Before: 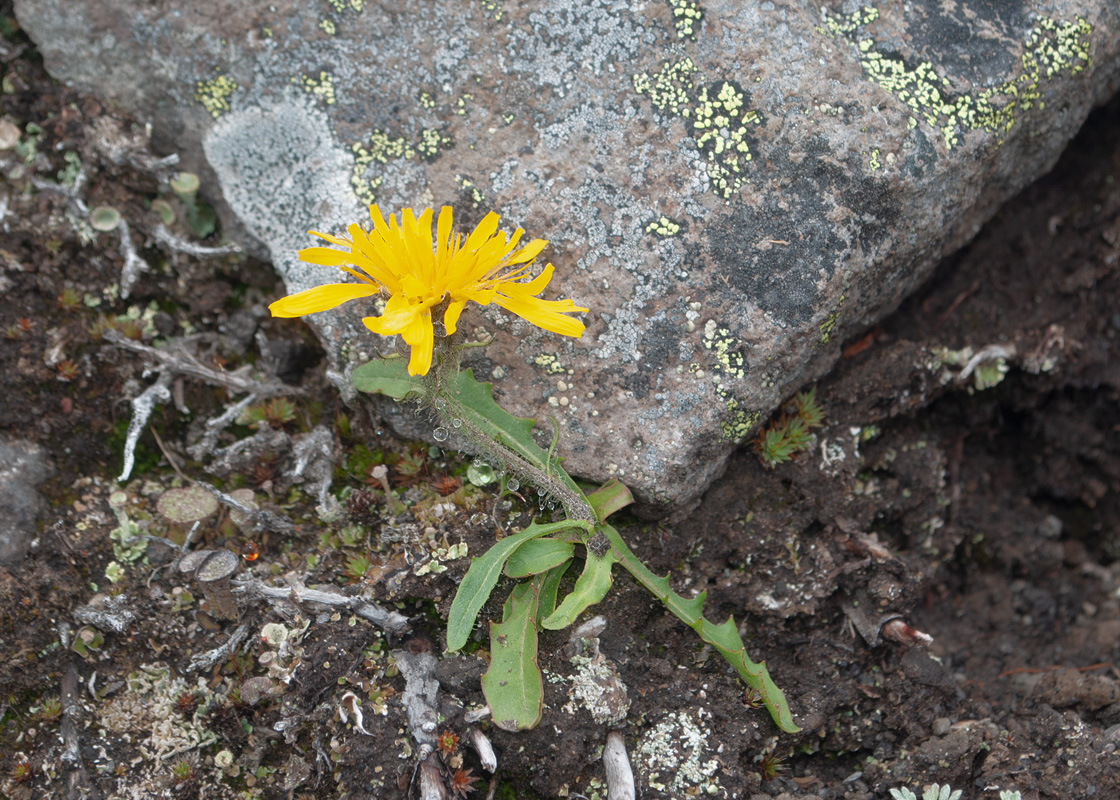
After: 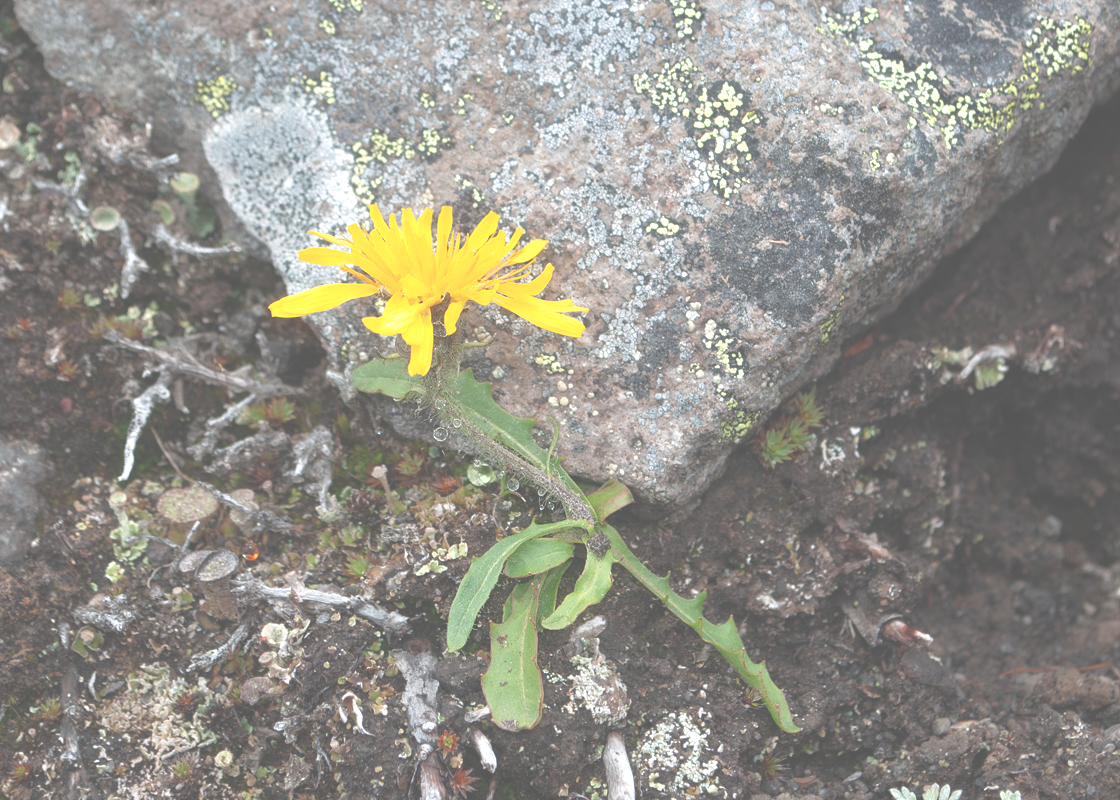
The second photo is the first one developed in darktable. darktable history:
exposure: black level correction -0.071, exposure 0.501 EV, compensate highlight preservation false
